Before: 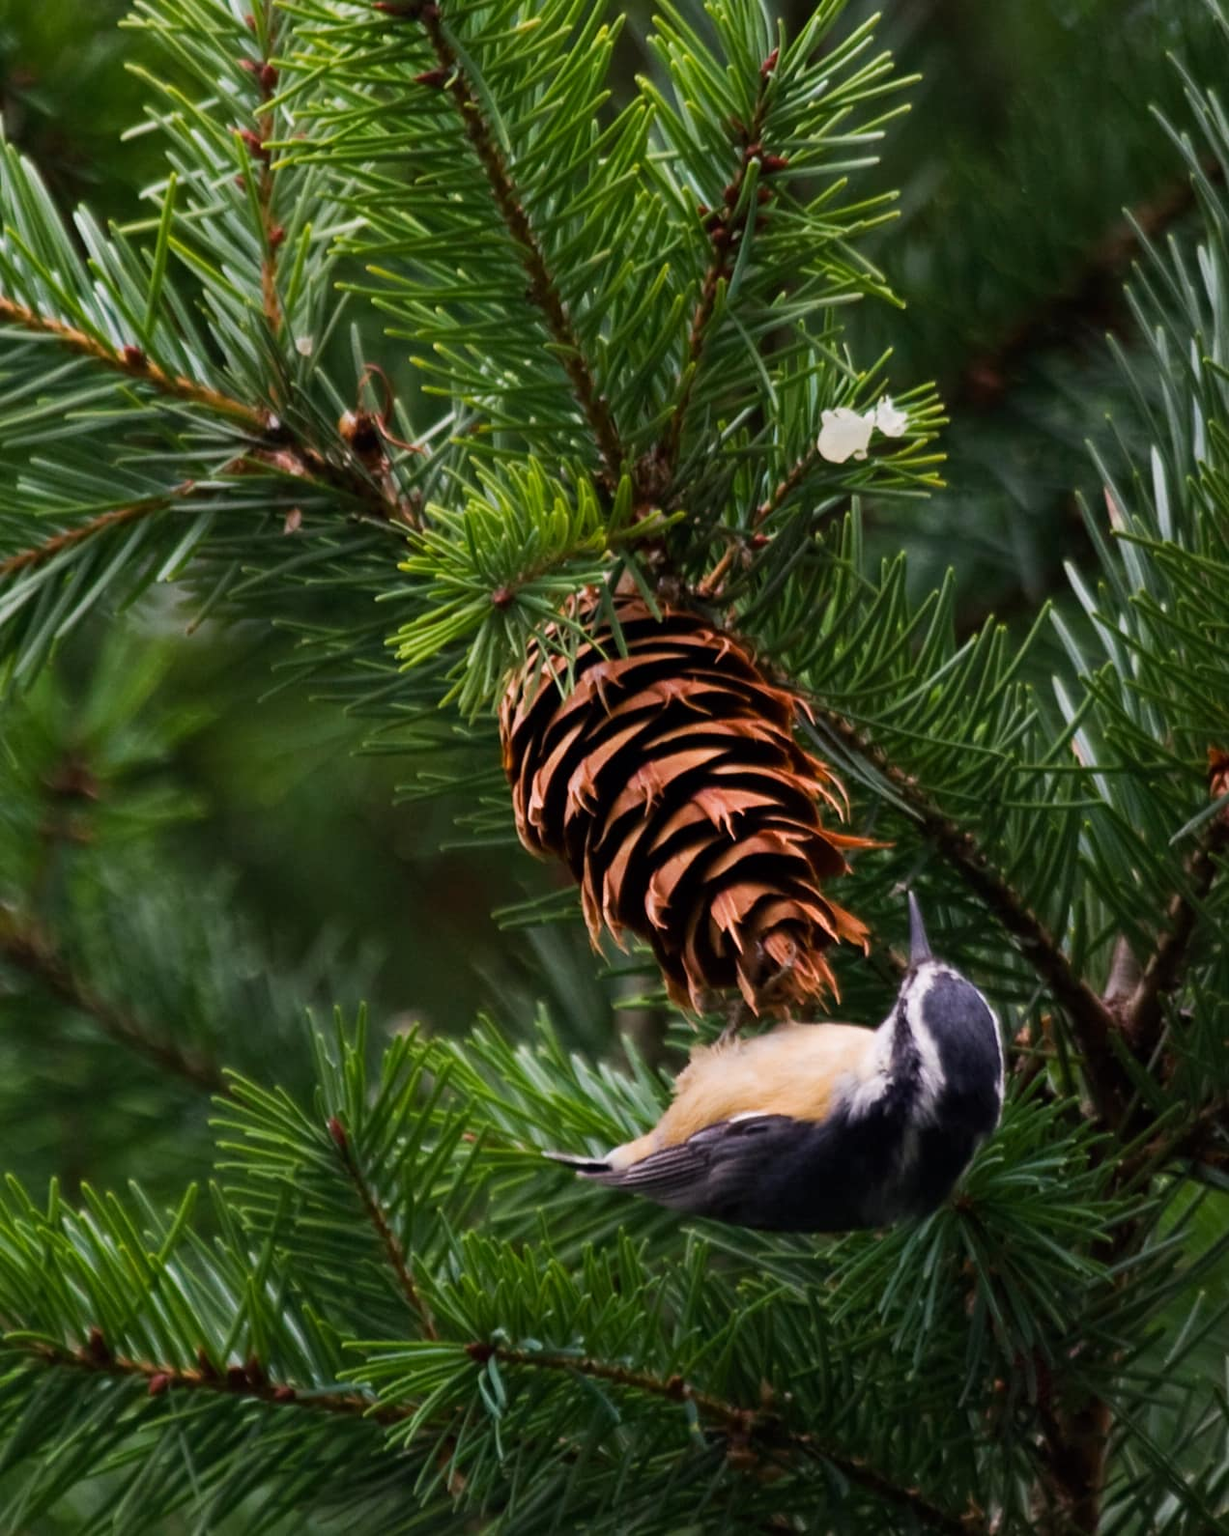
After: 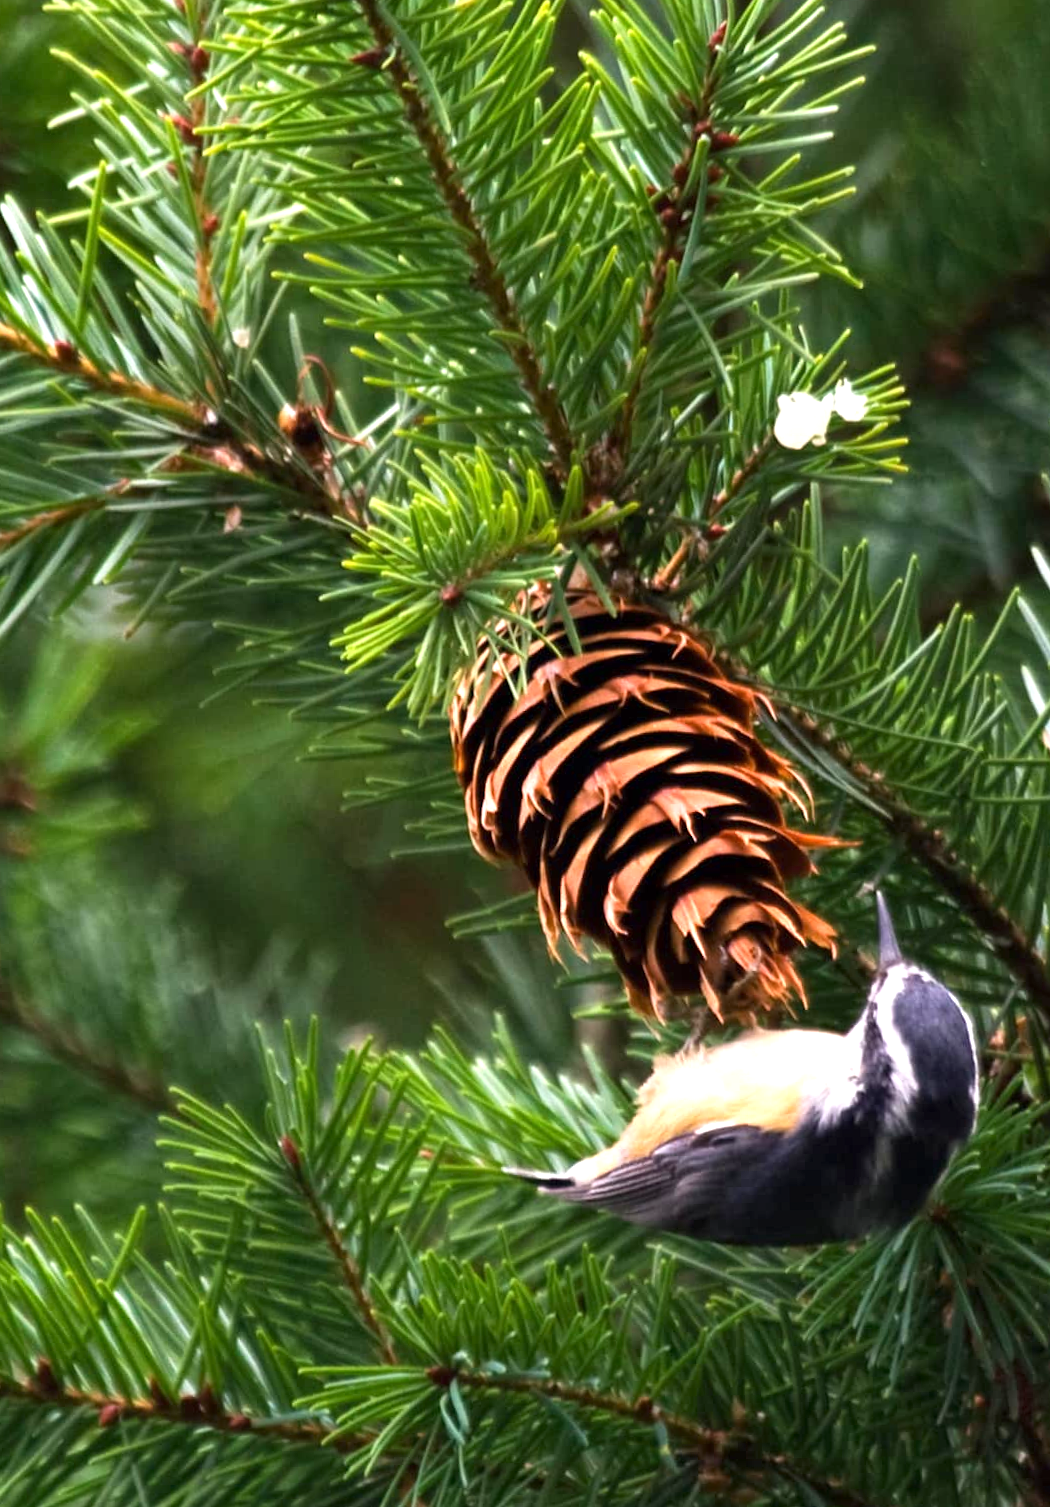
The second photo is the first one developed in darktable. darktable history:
exposure: exposure 1.089 EV, compensate highlight preservation false
crop and rotate: angle 1°, left 4.281%, top 0.642%, right 11.383%, bottom 2.486%
